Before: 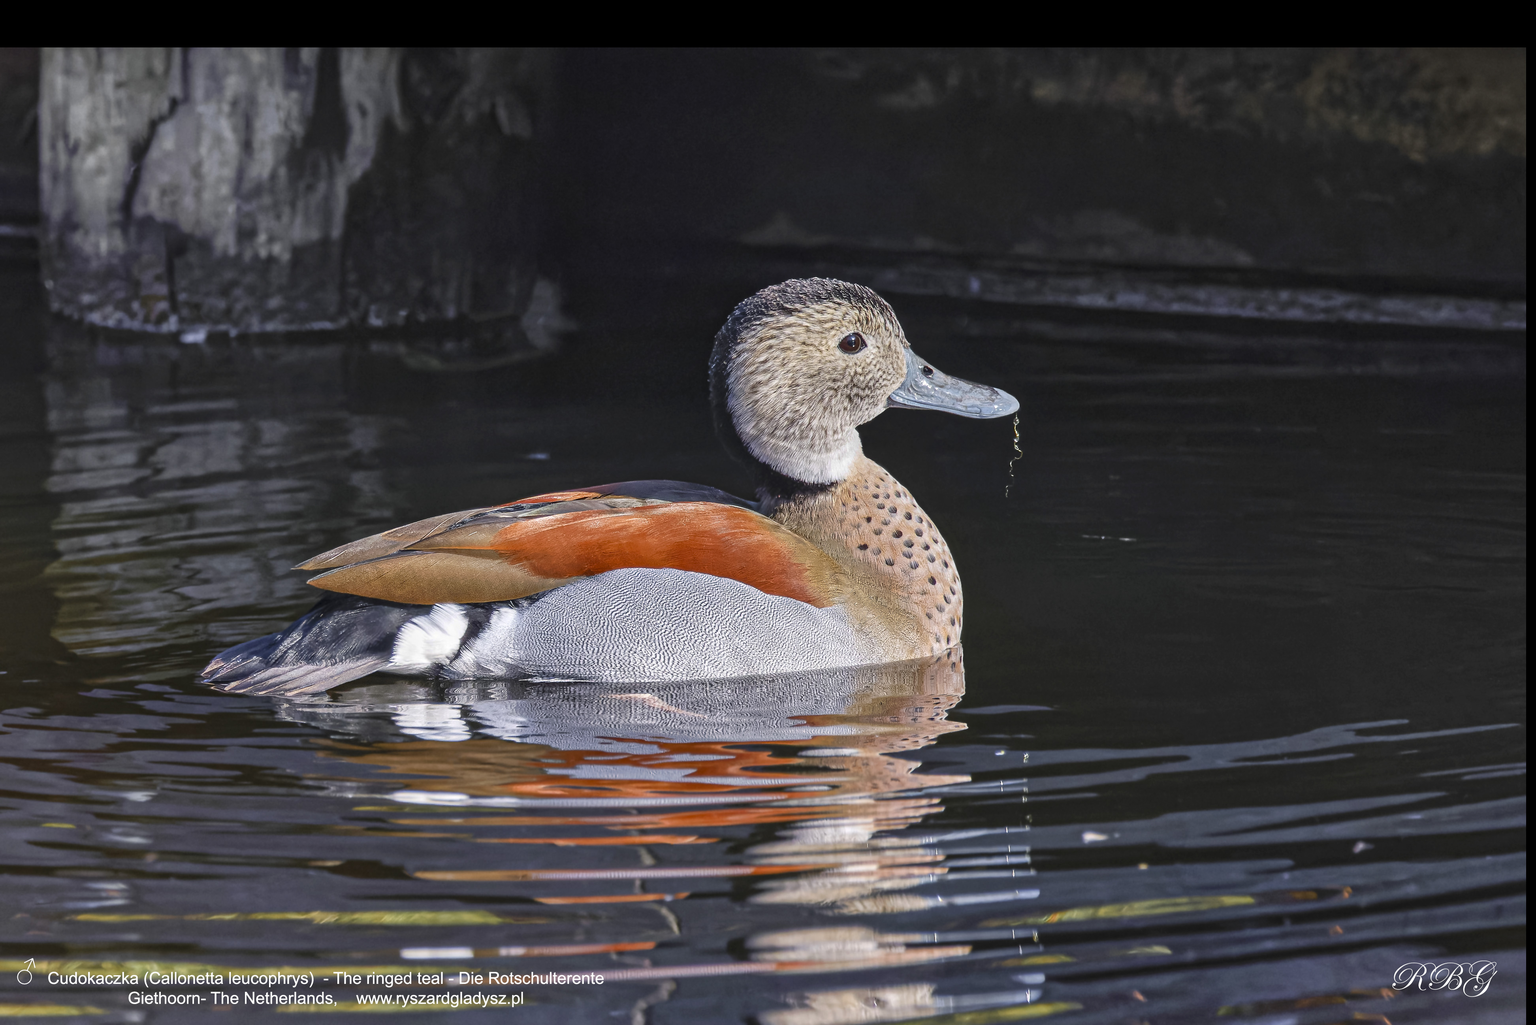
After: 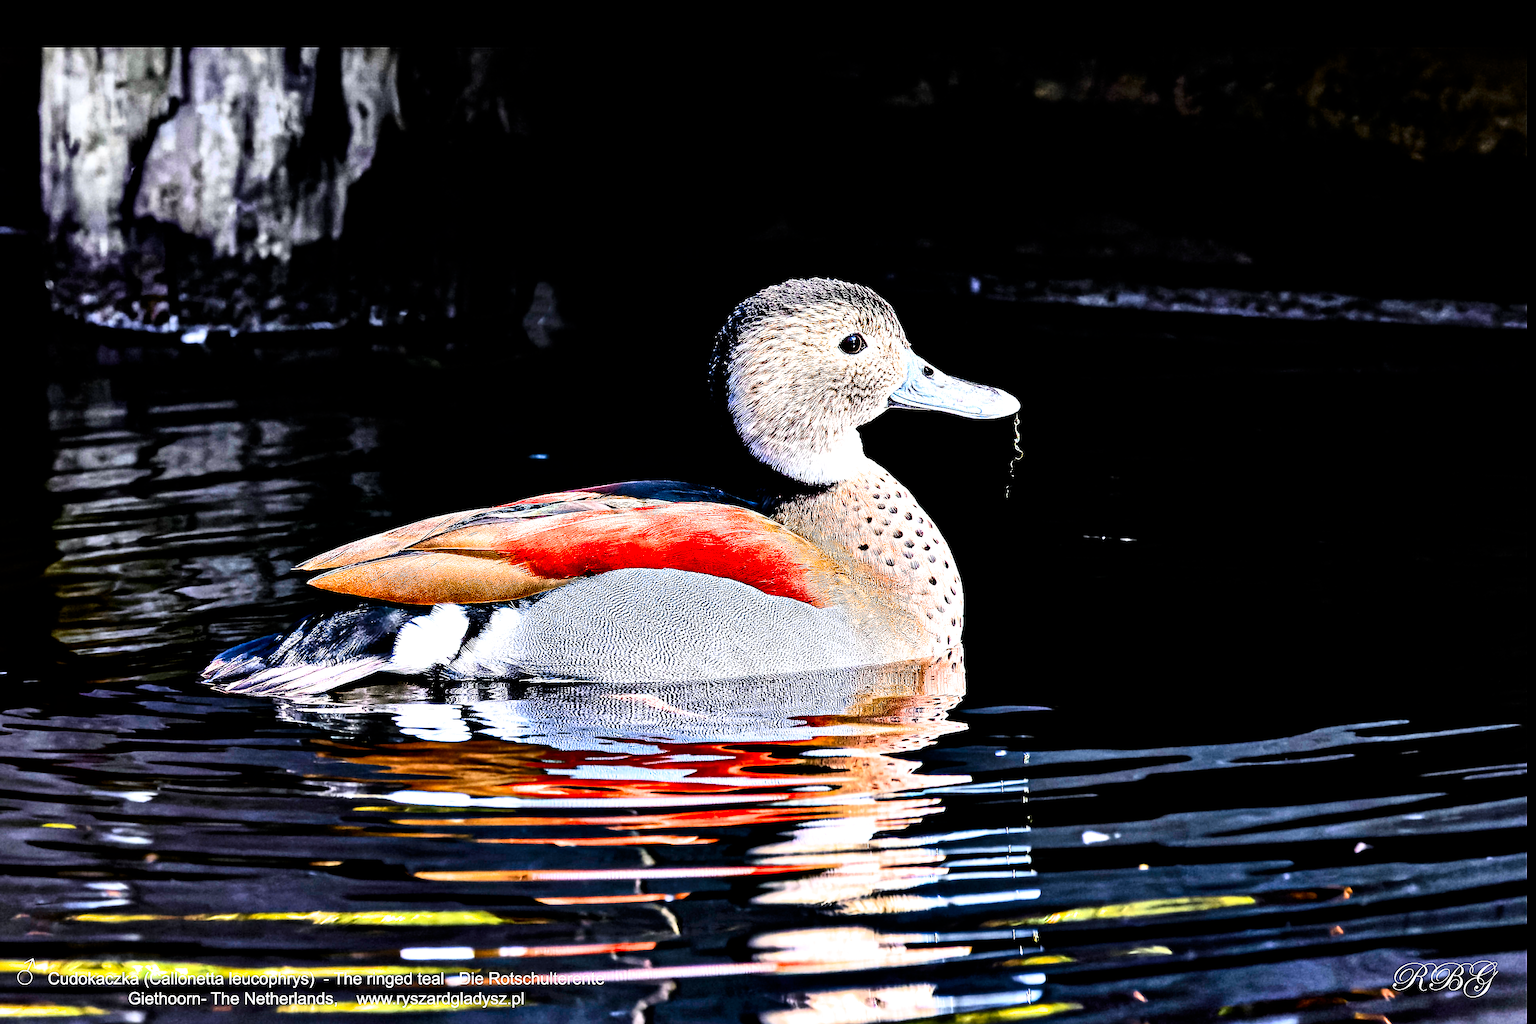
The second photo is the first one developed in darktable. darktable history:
contrast brightness saturation: contrast 0.267, brightness 0.024, saturation 0.868
tone equalizer: -8 EV -0.415 EV, -7 EV -0.379 EV, -6 EV -0.311 EV, -5 EV -0.188 EV, -3 EV 0.24 EV, -2 EV 0.322 EV, -1 EV 0.401 EV, +0 EV 0.395 EV
sharpen: on, module defaults
filmic rgb: black relative exposure -3.6 EV, white relative exposure 2.26 EV, hardness 3.41
contrast equalizer: octaves 7, y [[0.627 ×6], [0.563 ×6], [0 ×6], [0 ×6], [0 ×6]]
